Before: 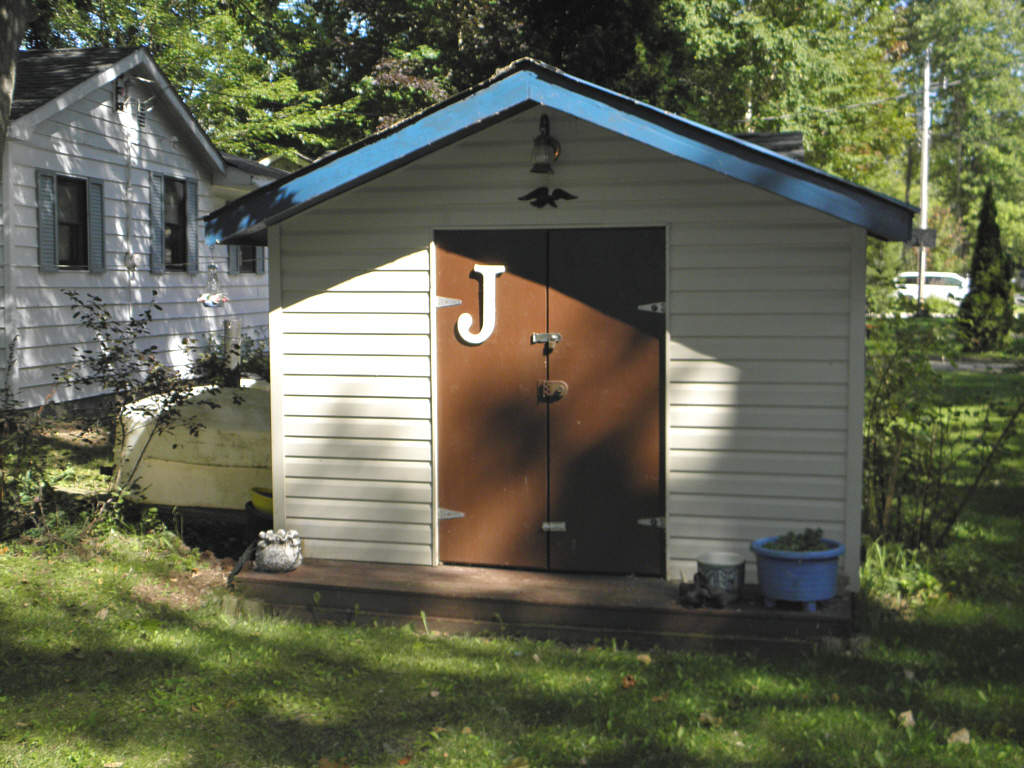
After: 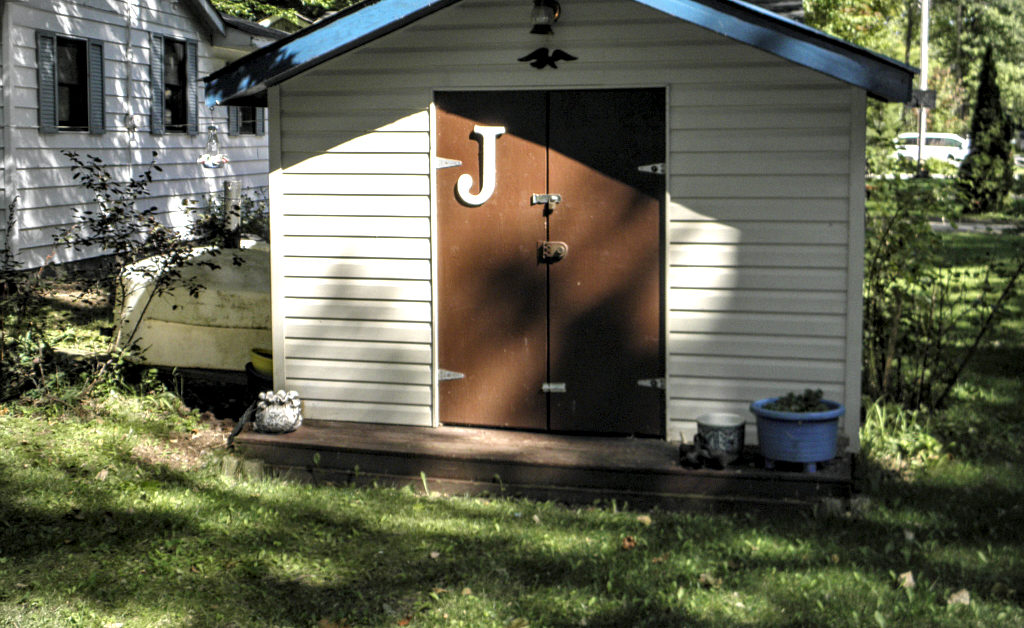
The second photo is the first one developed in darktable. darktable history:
vignetting: fall-off start 92.72%, unbound false
crop and rotate: top 18.139%
local contrast: highlights 17%, detail 186%
